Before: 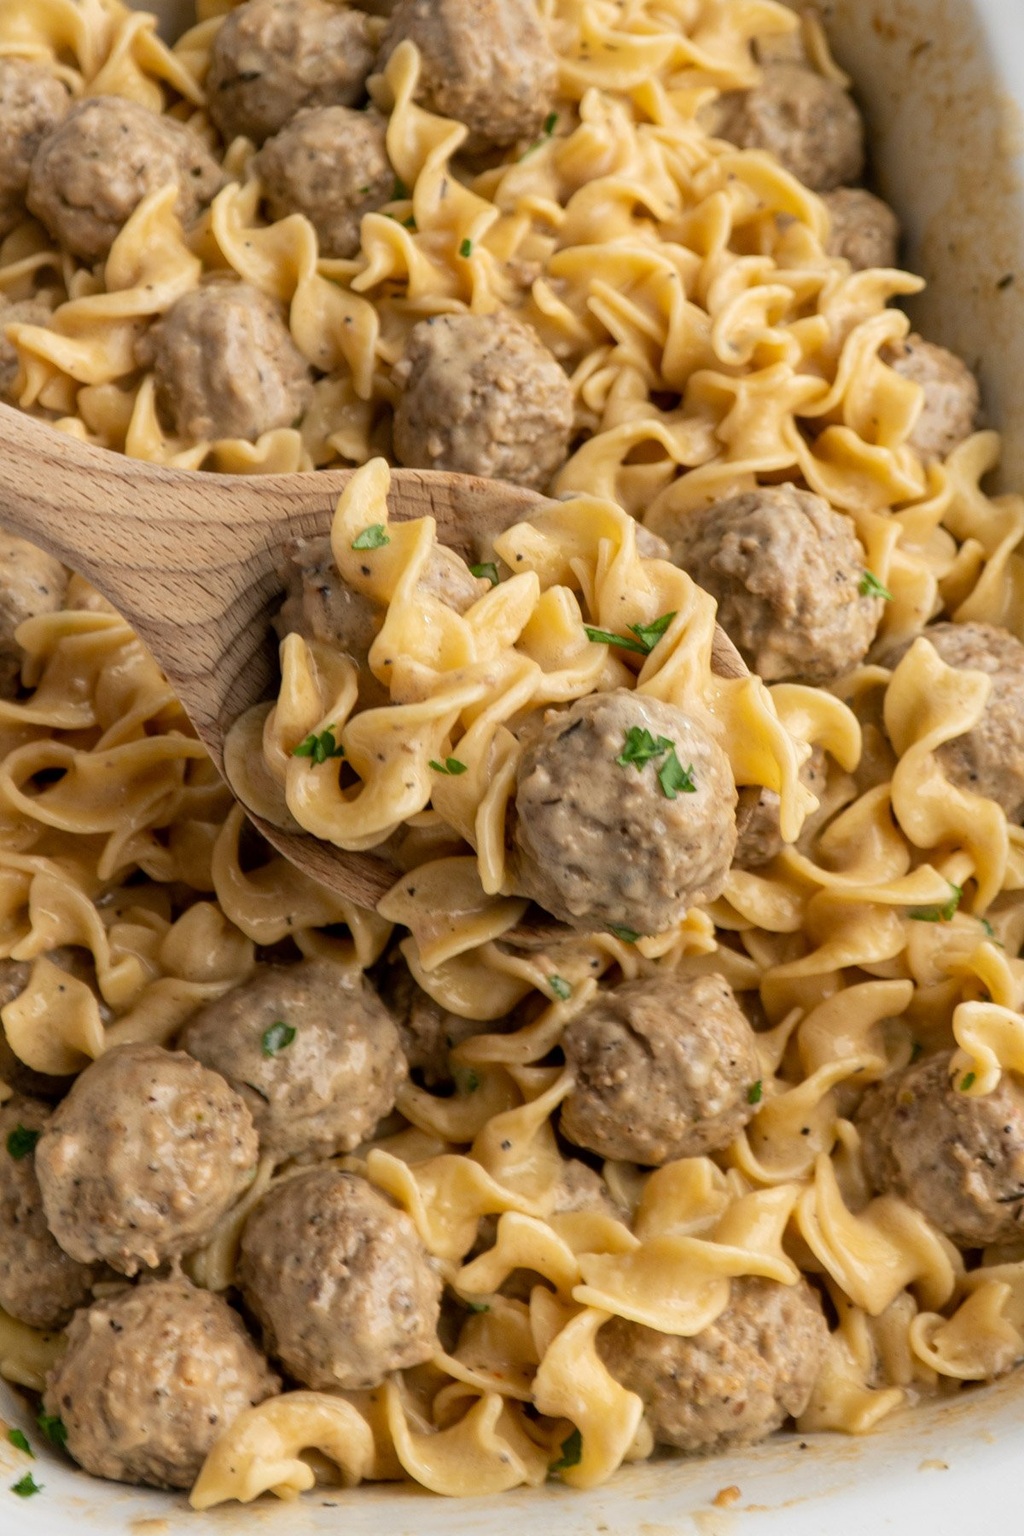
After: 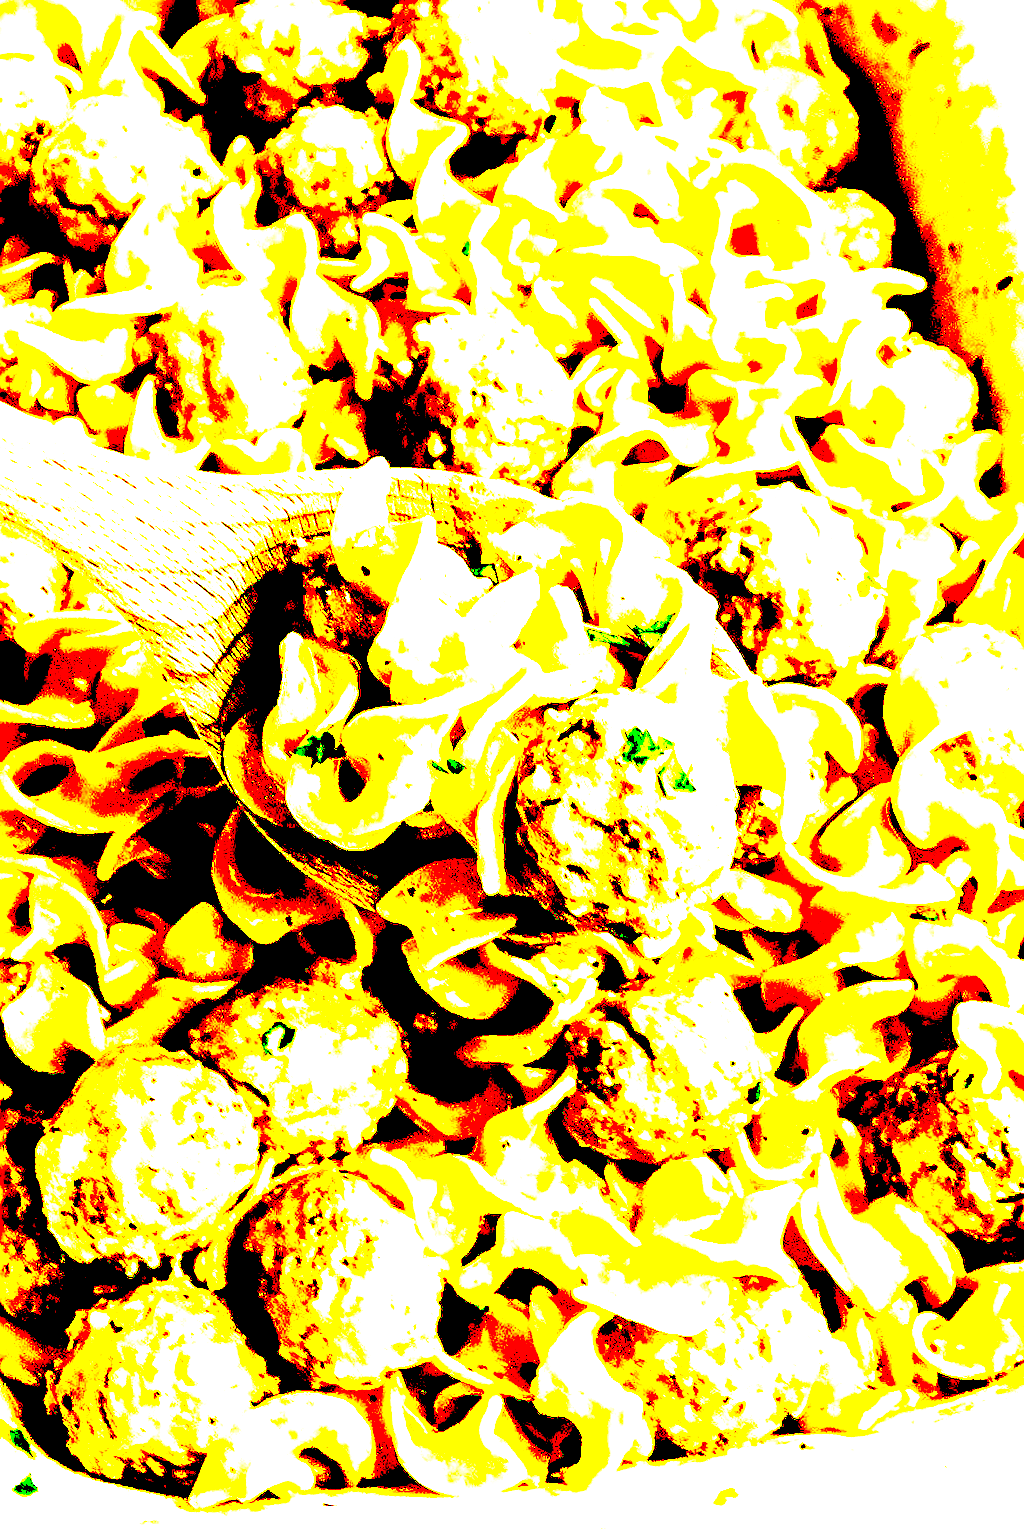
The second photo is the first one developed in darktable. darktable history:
sharpen: on, module defaults
exposure: black level correction 0.1, exposure 3 EV, compensate highlight preservation false
